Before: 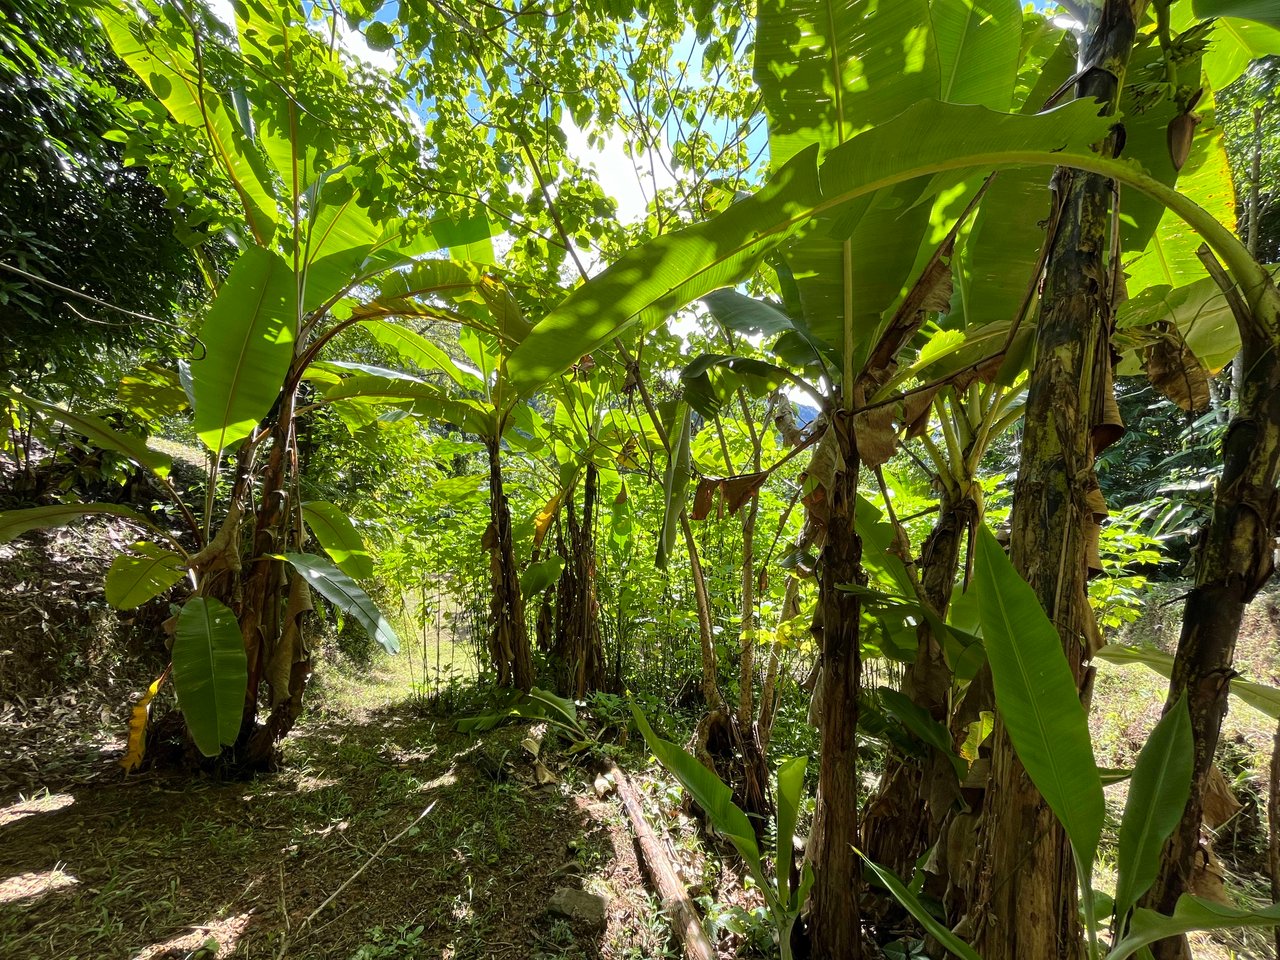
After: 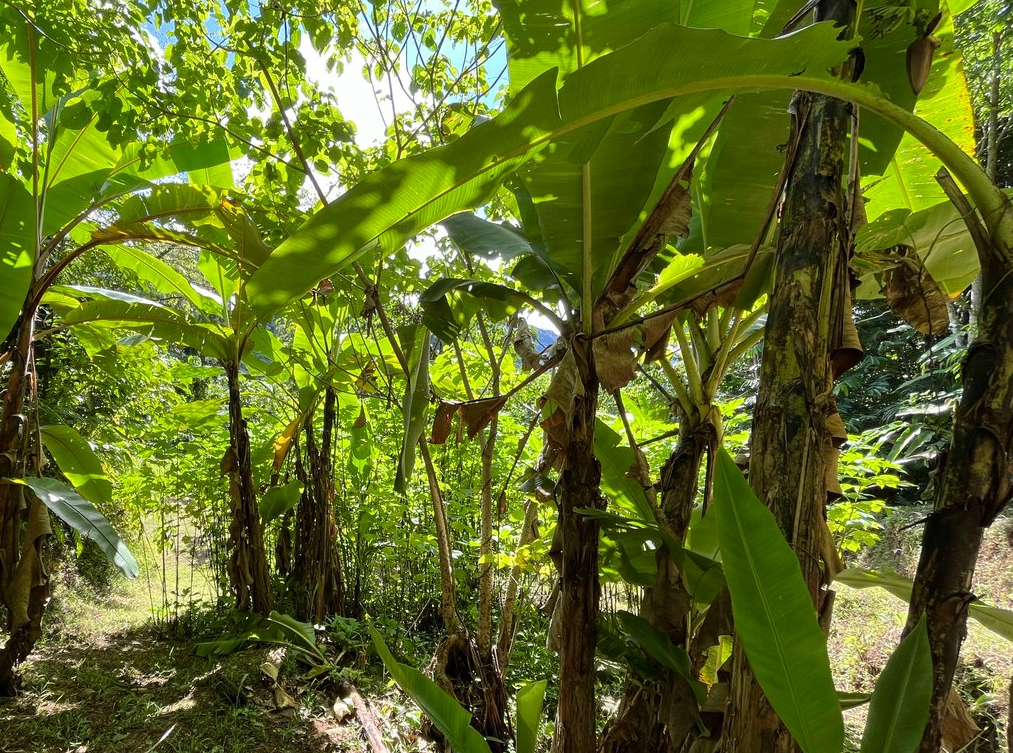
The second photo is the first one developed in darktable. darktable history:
crop and rotate: left 20.432%, top 8.003%, right 0.371%, bottom 13.515%
